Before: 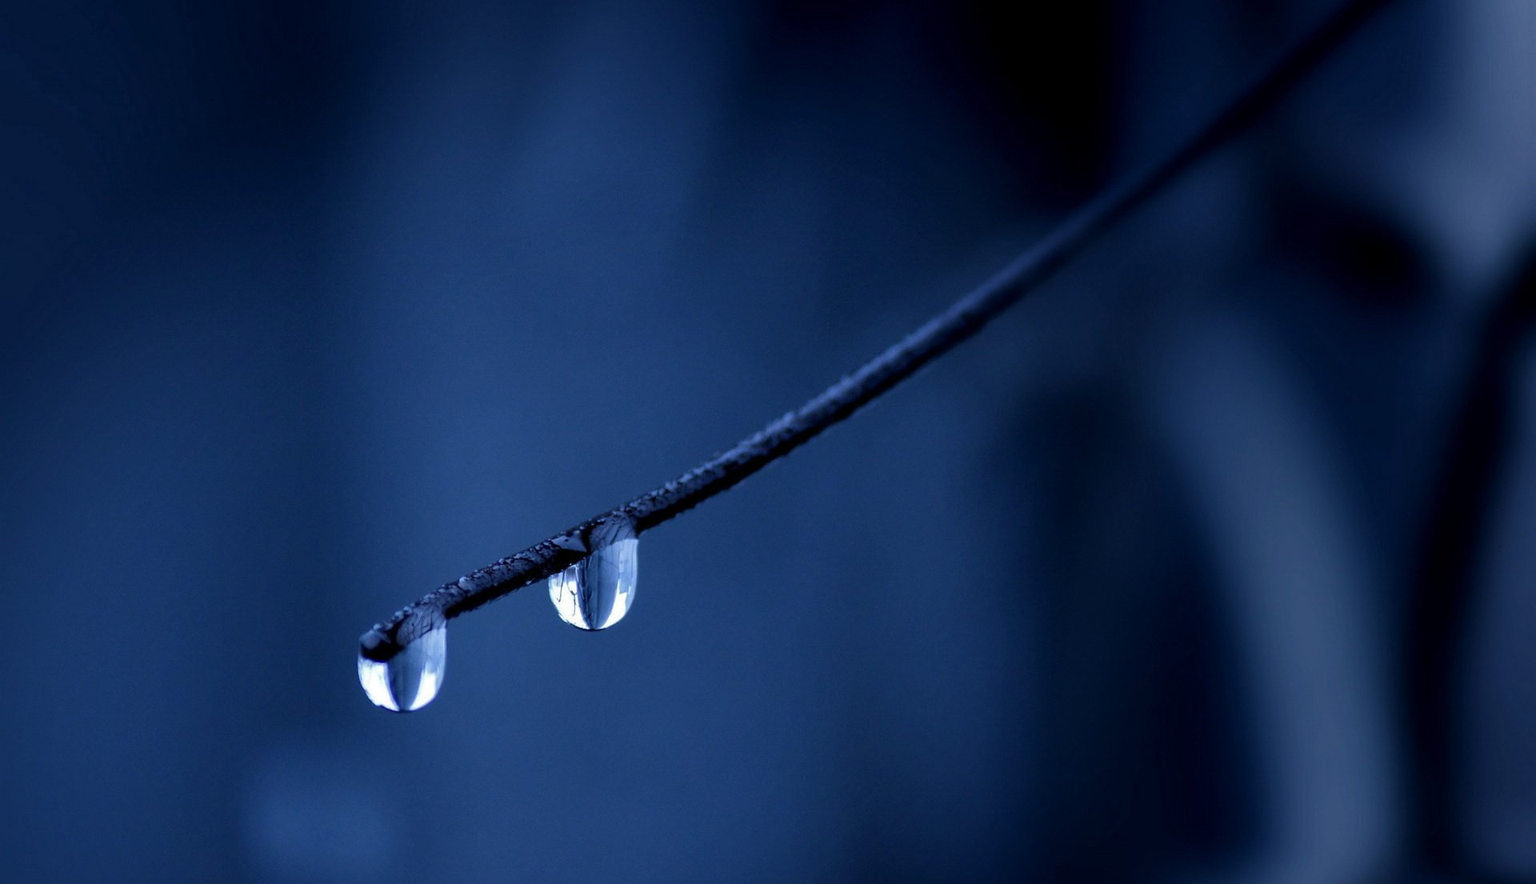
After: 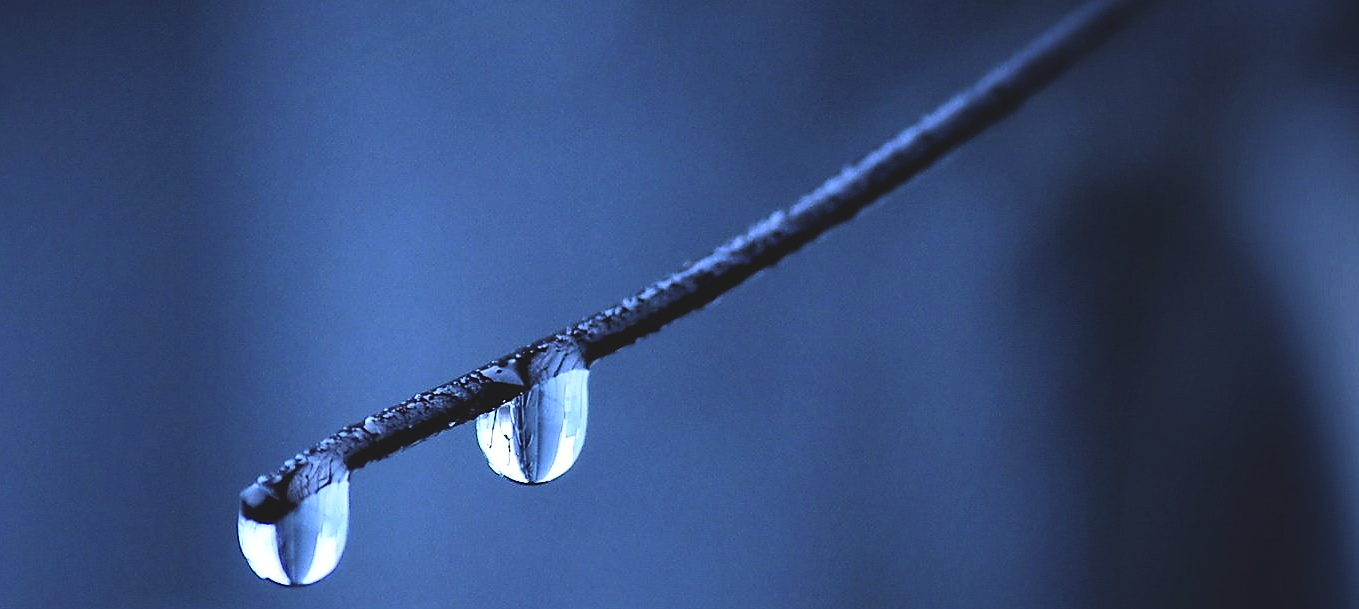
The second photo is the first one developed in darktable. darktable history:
base curve: curves: ch0 [(0, 0.003) (0.001, 0.002) (0.006, 0.004) (0.02, 0.022) (0.048, 0.086) (0.094, 0.234) (0.162, 0.431) (0.258, 0.629) (0.385, 0.8) (0.548, 0.918) (0.751, 0.988) (1, 1)]
exposure: black level correction -0.015, exposure -0.135 EV, compensate highlight preservation false
crop: left 10.91%, top 27.55%, right 18.265%, bottom 17.264%
sharpen: radius 1.356, amount 1.264, threshold 0.801
